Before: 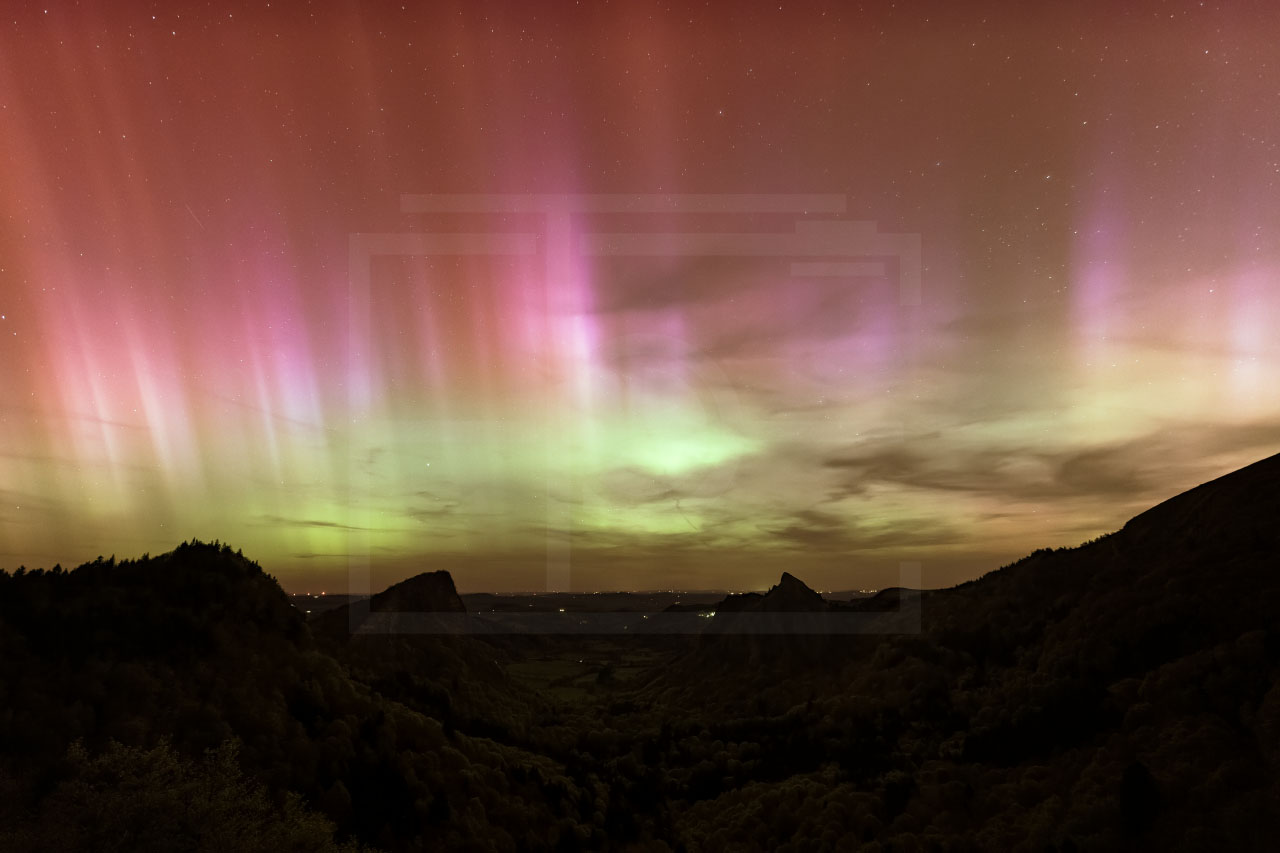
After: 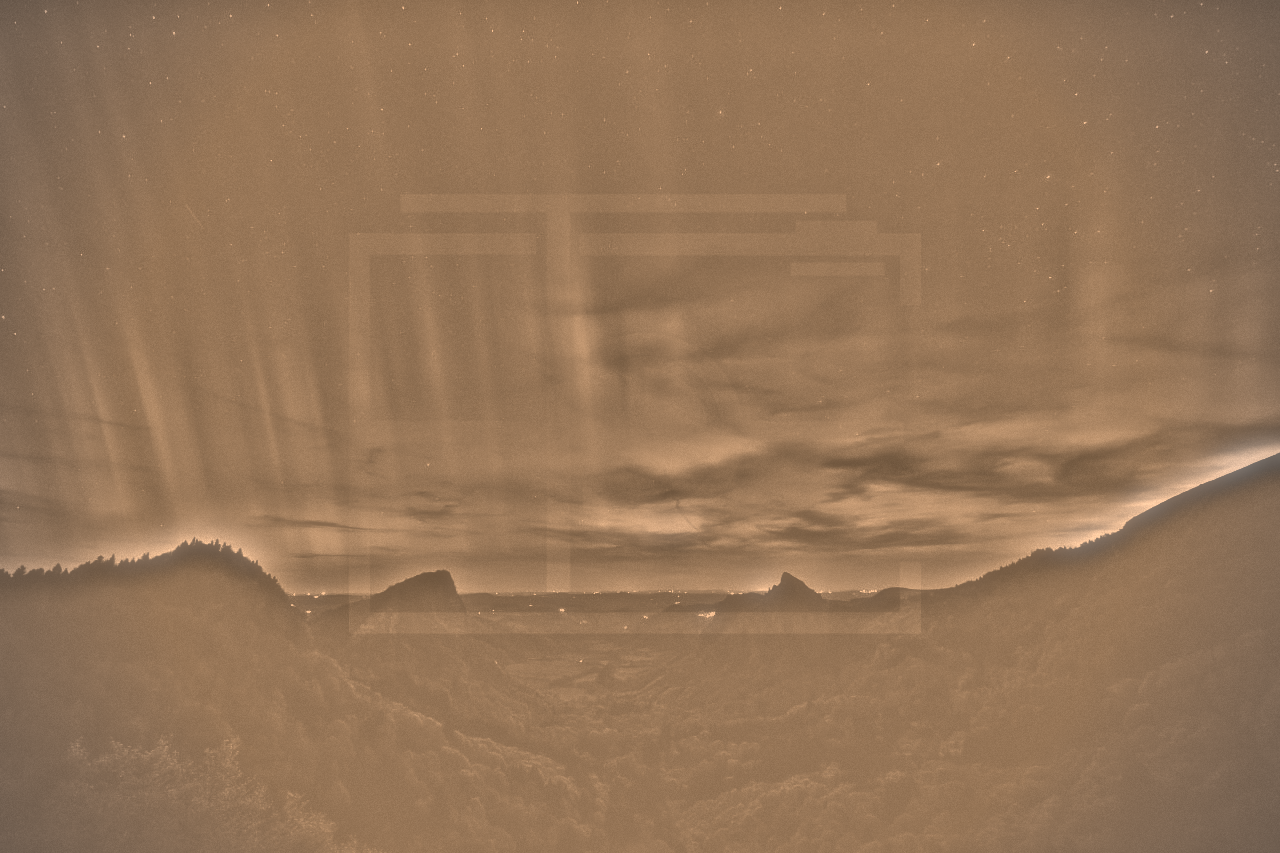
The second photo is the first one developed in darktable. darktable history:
soften: on, module defaults
grain: mid-tones bias 0% | blend: blend mode normal, opacity 55%; mask: uniform (no mask)
highpass: on, module defaults | blend: blend mode overlay, opacity 75%; mask: uniform (no mask)
vibrance: on, module defaults
local contrast: mode bilateral grid, contrast 20, coarseness 50, detail 120%, midtone range 0.2
vignetting: unbound false
color correction: highlights a* 17.94, highlights b* 35.39, shadows a* 1.48, shadows b* 6.42, saturation 1.01 | blend: blend mode normal bounded, opacity 46%; mask: uniform (no mask)
